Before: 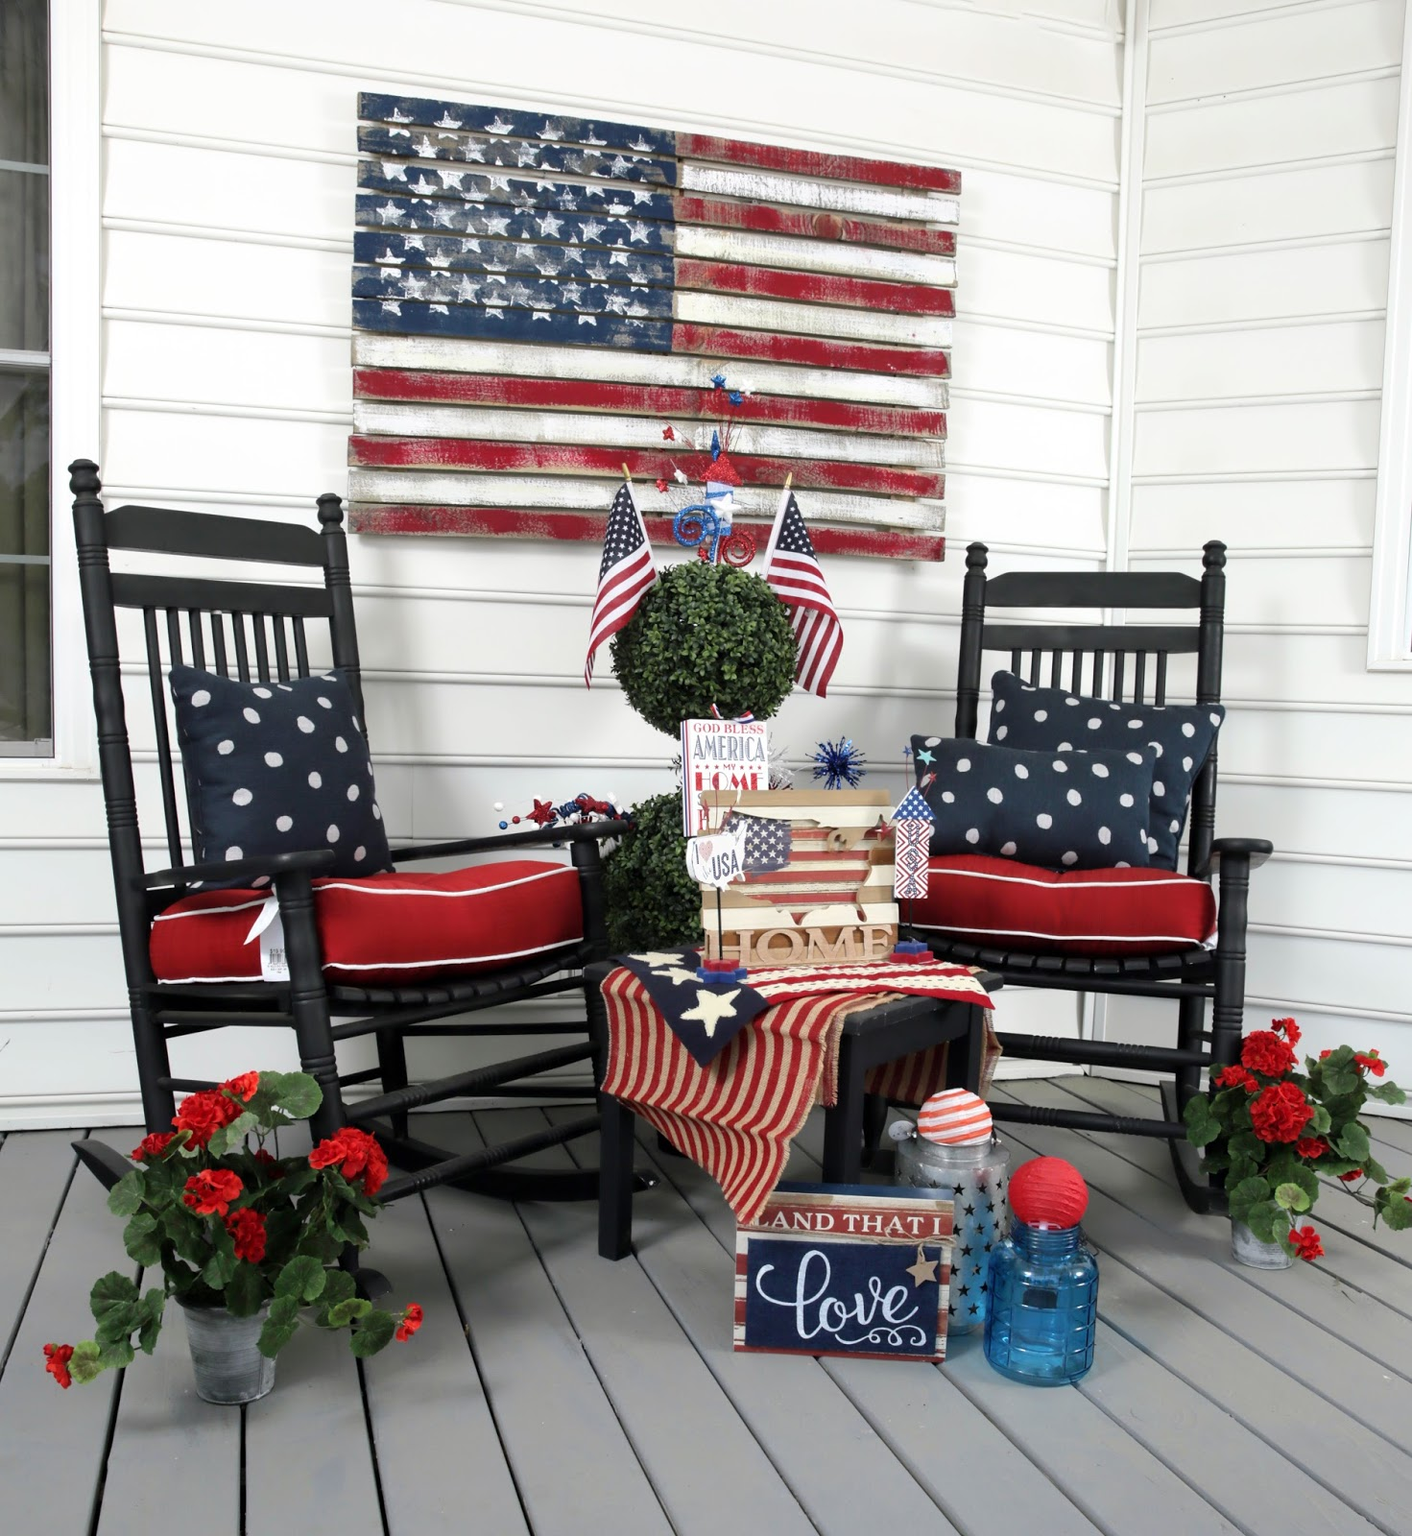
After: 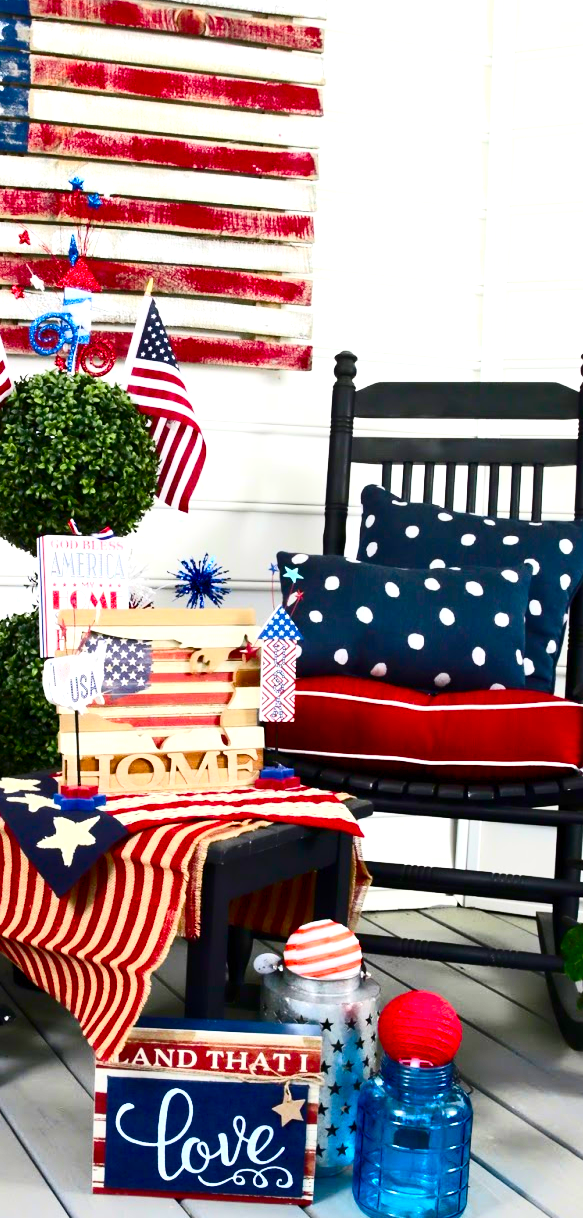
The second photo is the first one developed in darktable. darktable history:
crop: left 45.721%, top 13.393%, right 14.118%, bottom 10.01%
color balance rgb: linear chroma grading › shadows -2.2%, linear chroma grading › highlights -15%, linear chroma grading › global chroma -10%, linear chroma grading › mid-tones -10%, perceptual saturation grading › global saturation 45%, perceptual saturation grading › highlights -50%, perceptual saturation grading › shadows 30%, perceptual brilliance grading › global brilliance 18%, global vibrance 45%
contrast brightness saturation: contrast 0.4, brightness 0.05, saturation 0.25
shadows and highlights: shadows 25, highlights -25
